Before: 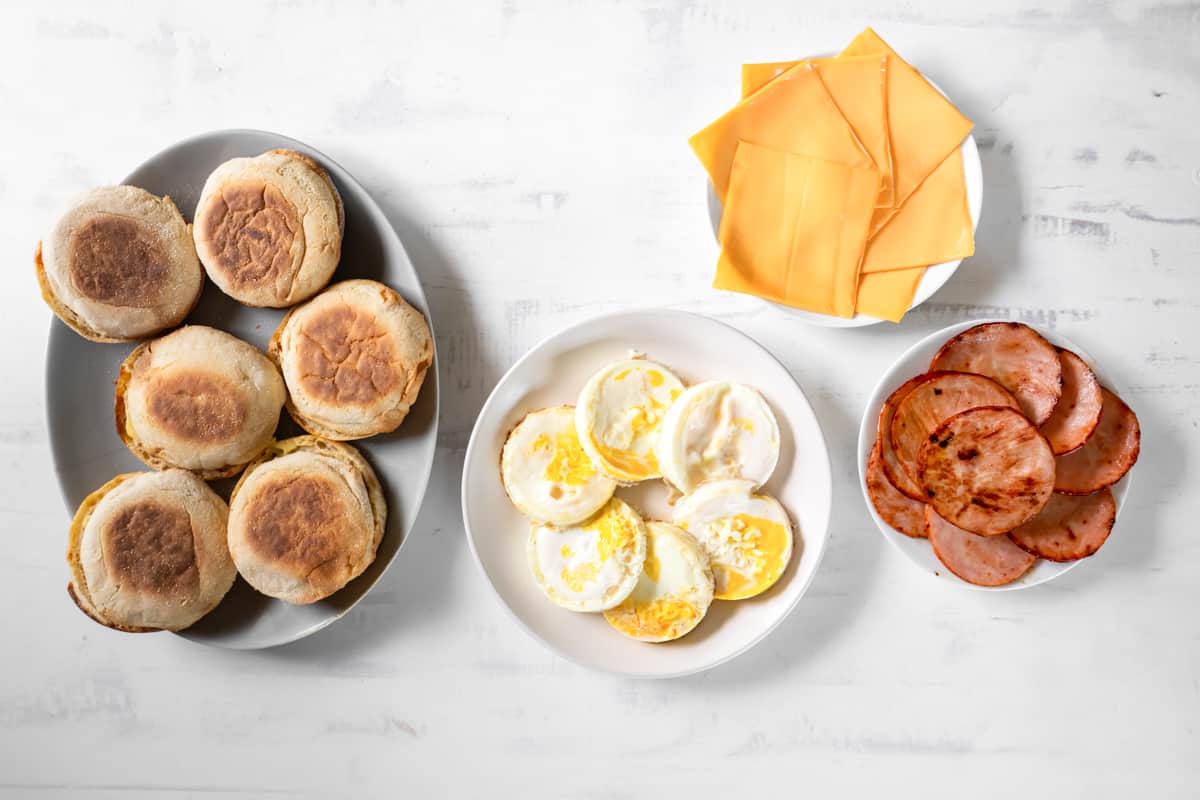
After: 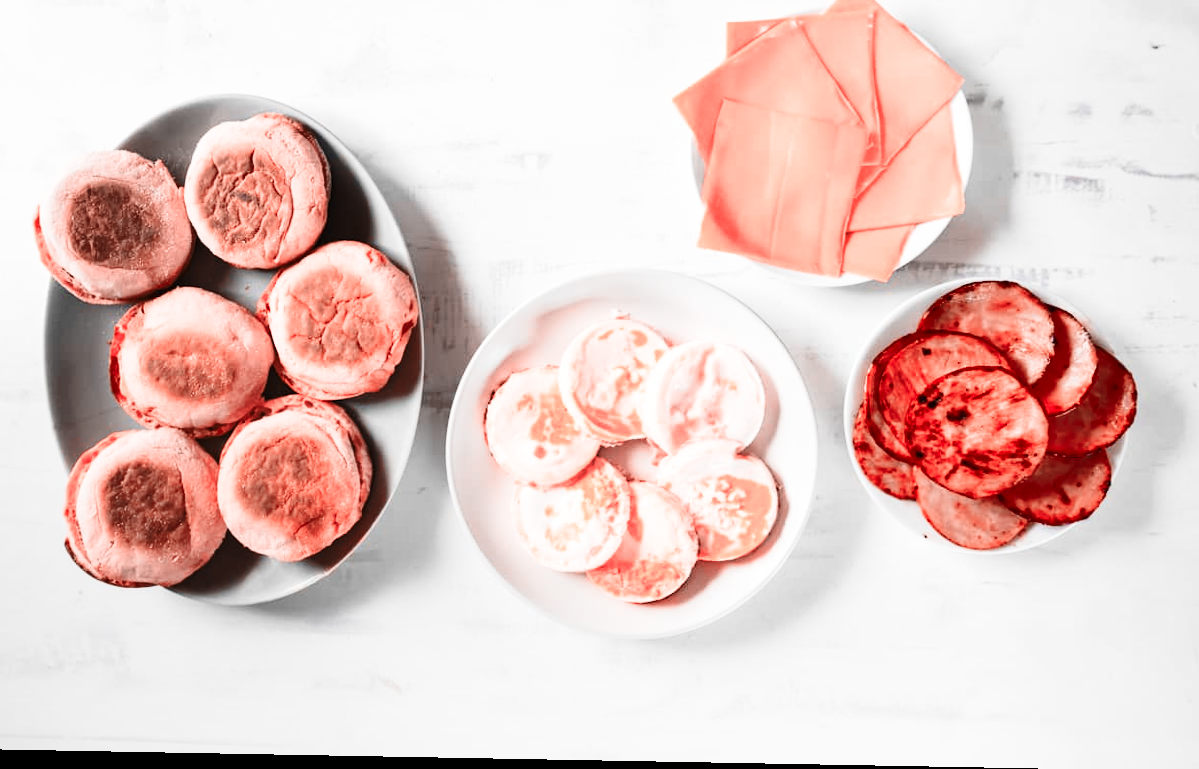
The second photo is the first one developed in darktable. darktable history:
rotate and perspective: lens shift (horizontal) -0.055, automatic cropping off
contrast brightness saturation: brightness 0.09, saturation 0.19
crop and rotate: top 6.25%
color balance: mode lift, gamma, gain (sRGB)
base curve: curves: ch0 [(0, 0) (0.028, 0.03) (0.121, 0.232) (0.46, 0.748) (0.859, 0.968) (1, 1)], preserve colors none
shadows and highlights: highlights color adjustment 0%, soften with gaussian
color zones: curves: ch2 [(0, 0.5) (0.084, 0.497) (0.323, 0.335) (0.4, 0.497) (1, 0.5)], process mode strong
